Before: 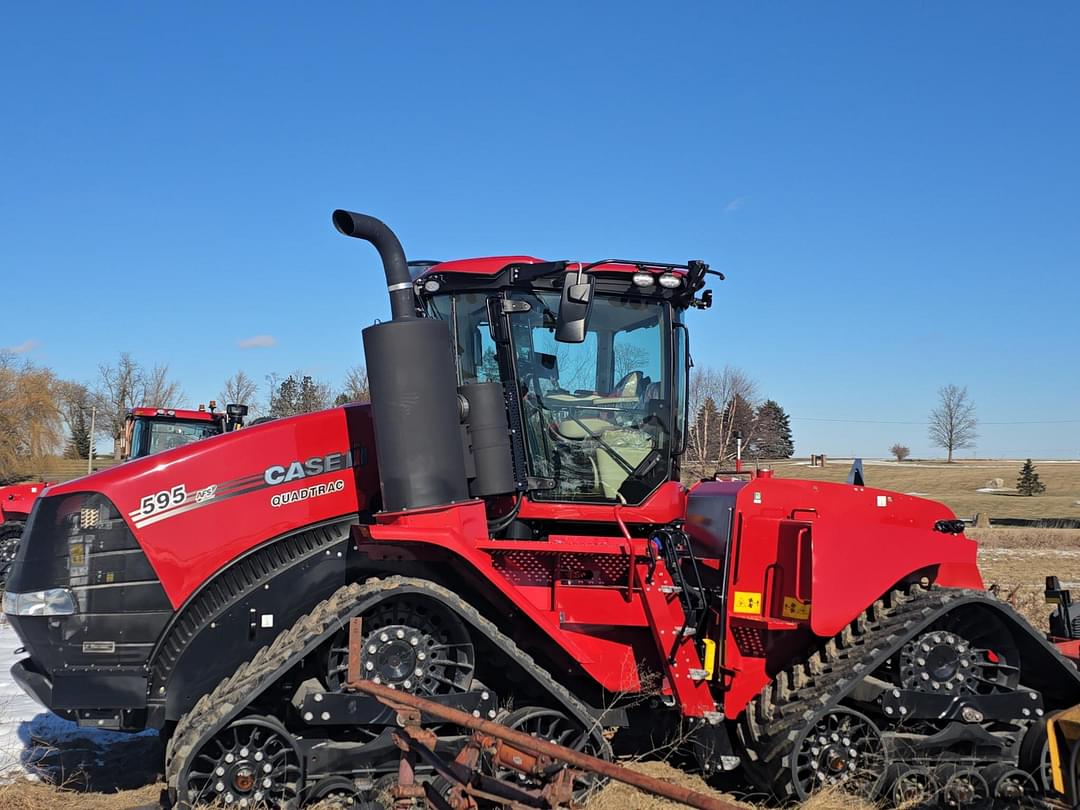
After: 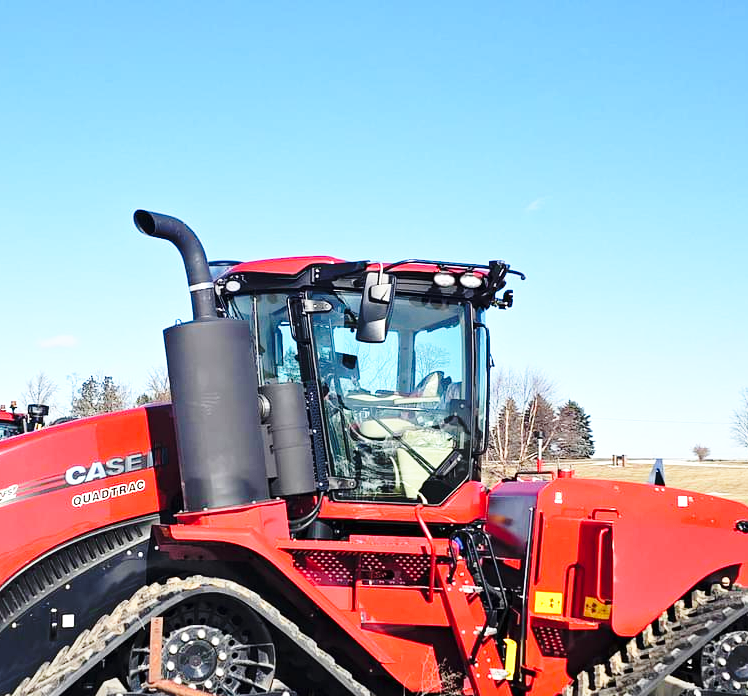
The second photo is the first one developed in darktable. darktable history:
crop: left 18.479%, right 12.2%, bottom 13.971%
exposure: black level correction 0, exposure 0.7 EV, compensate exposure bias true, compensate highlight preservation false
base curve: curves: ch0 [(0, 0) (0.036, 0.037) (0.121, 0.228) (0.46, 0.76) (0.859, 0.983) (1, 1)], preserve colors none
